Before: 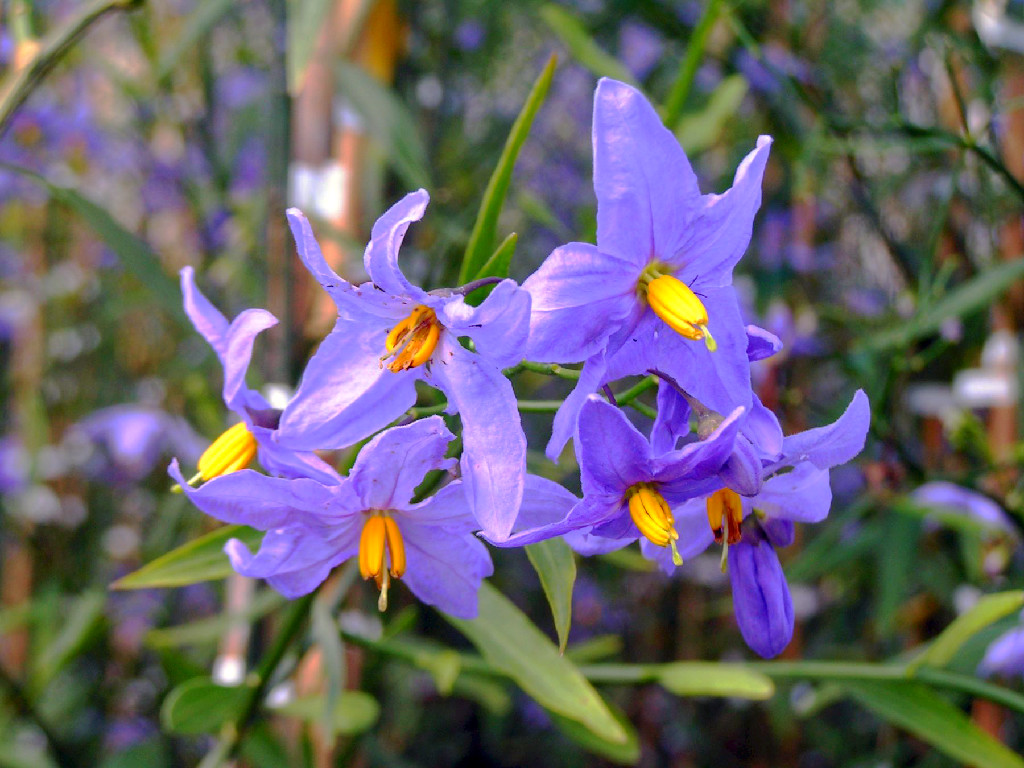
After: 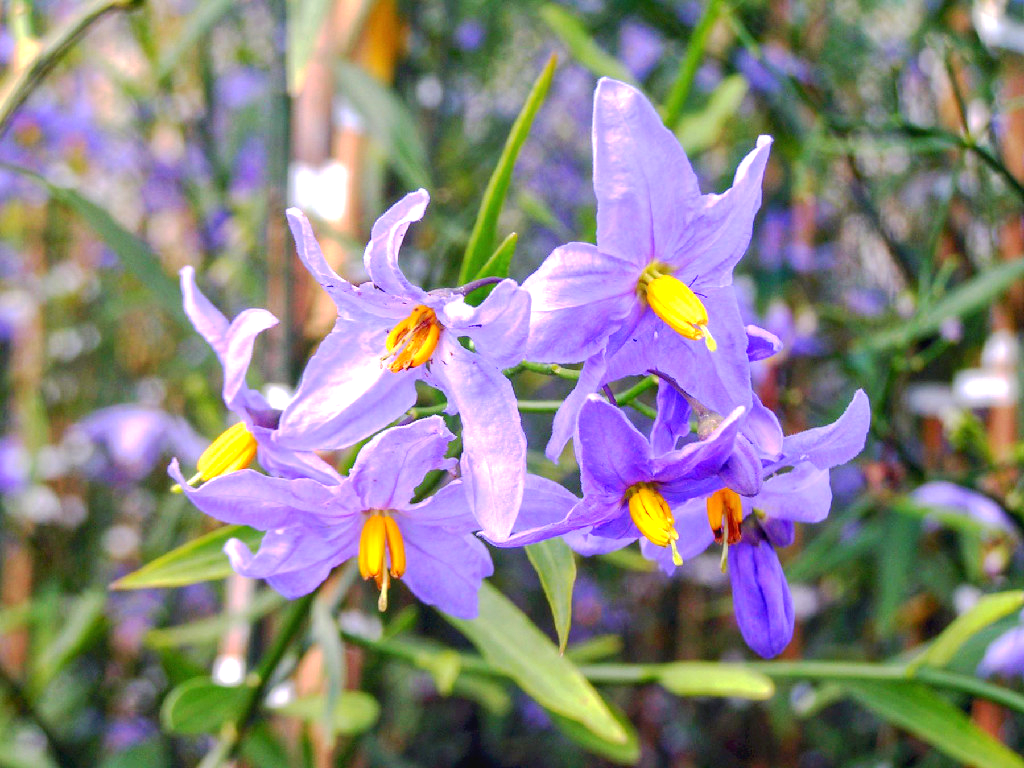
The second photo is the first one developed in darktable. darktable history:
exposure: black level correction 0, exposure 0.9 EV, compensate exposure bias true, compensate highlight preservation false
local contrast: detail 110%
